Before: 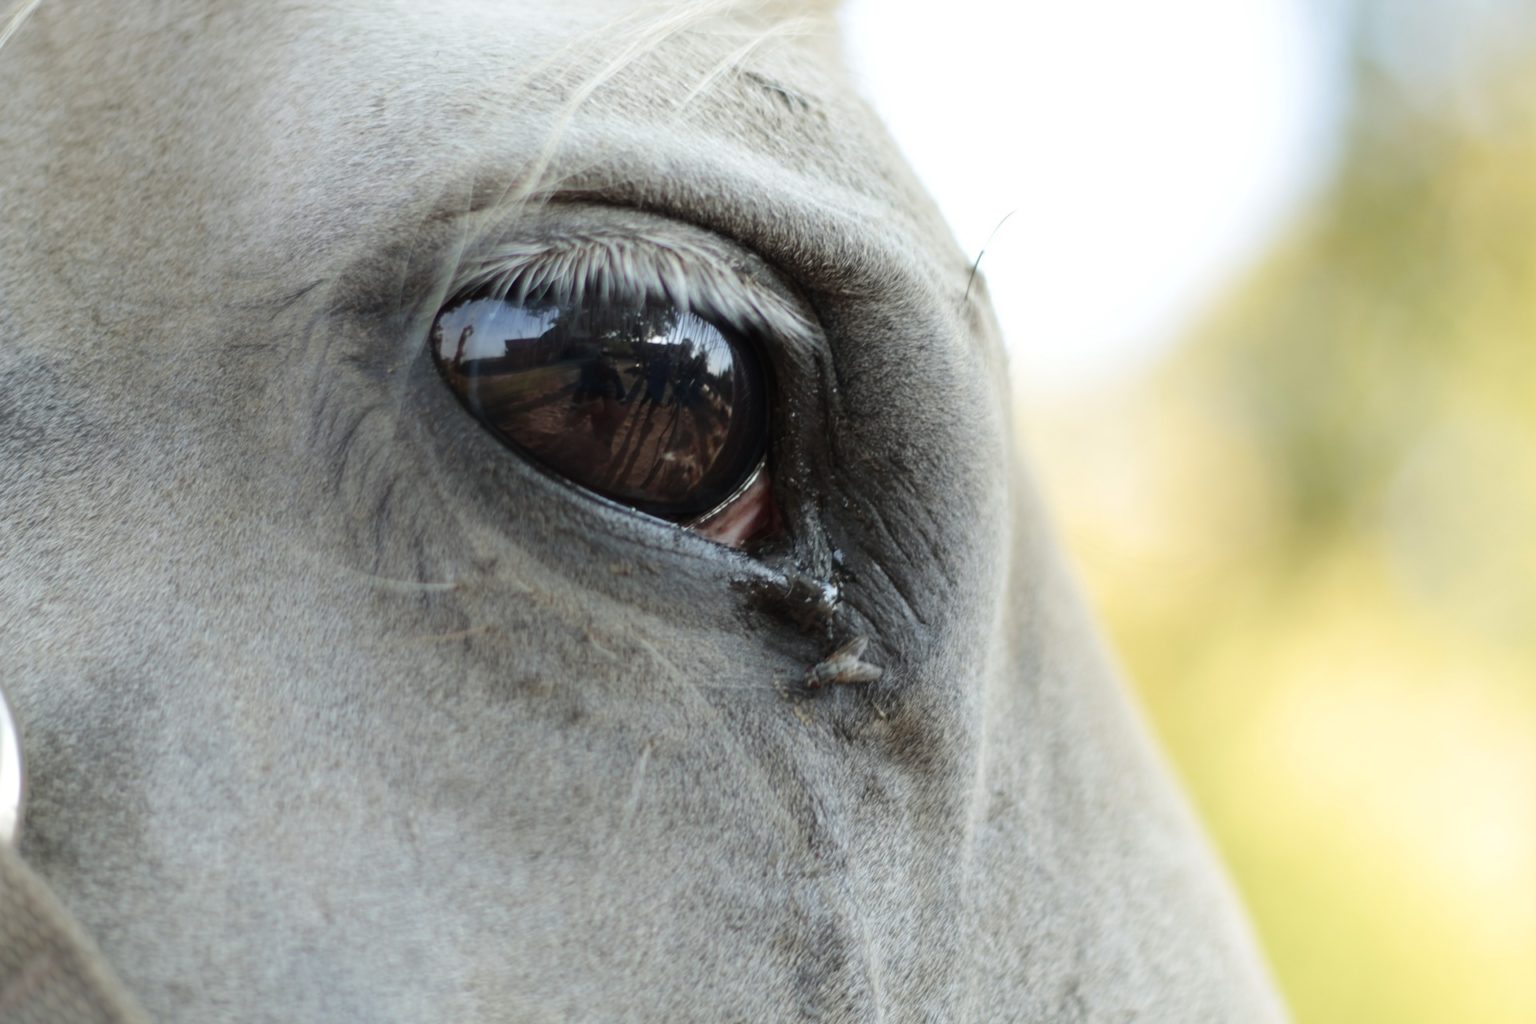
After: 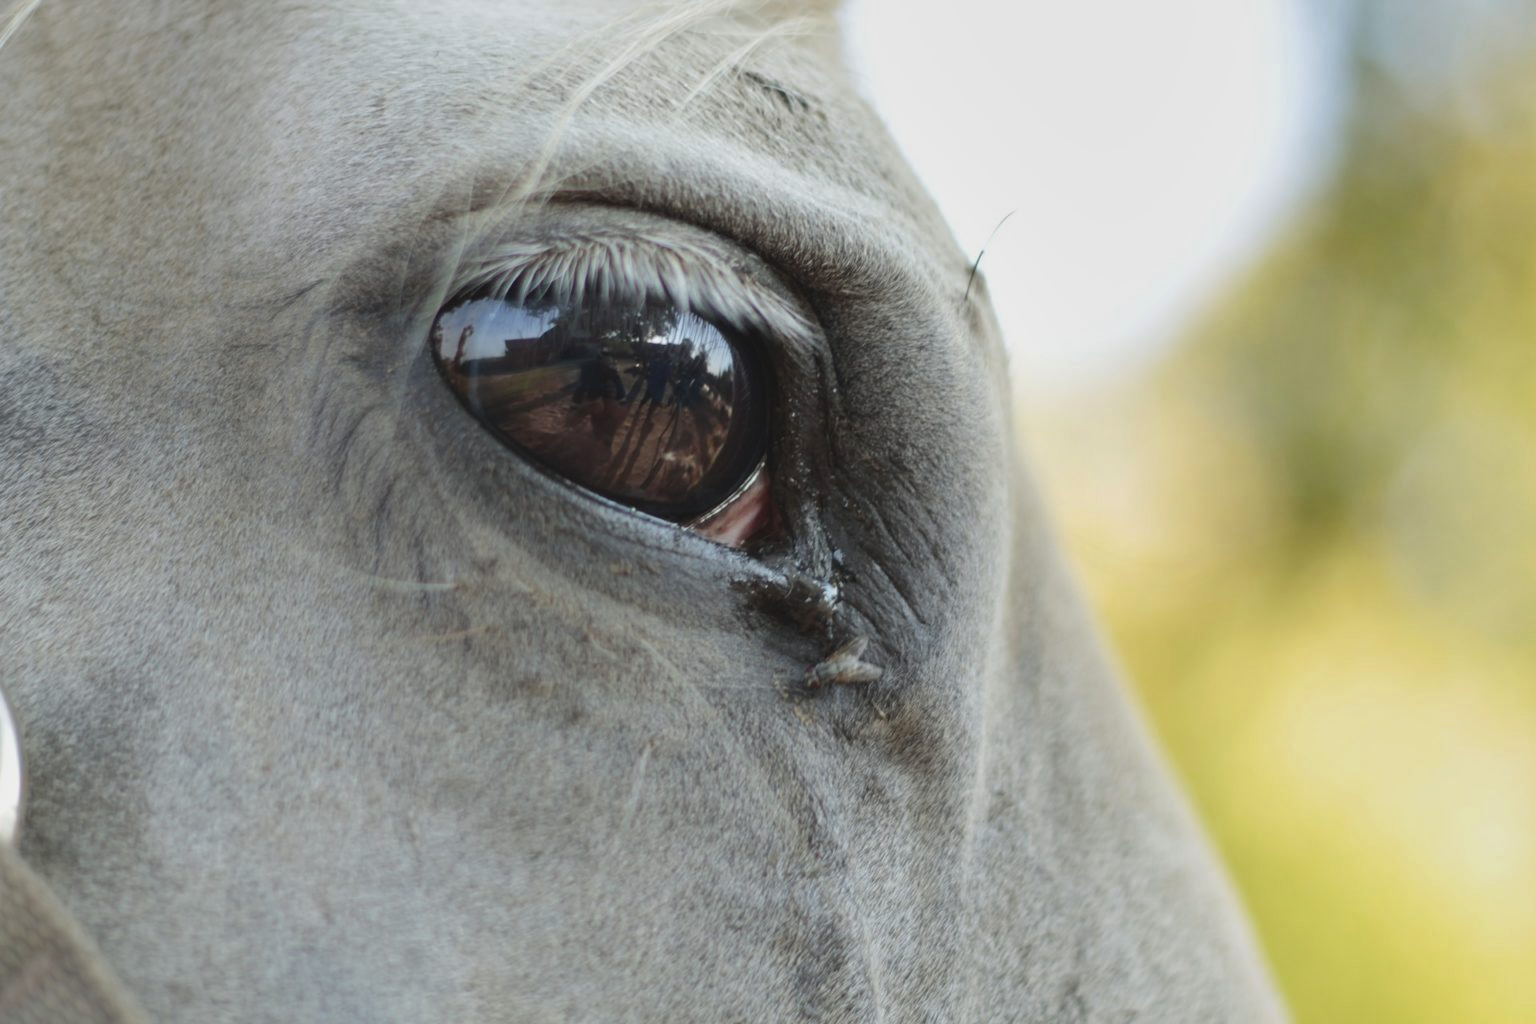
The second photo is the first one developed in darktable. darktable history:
shadows and highlights: white point adjustment 0.05, highlights color adjustment 55.9%, soften with gaussian
contrast brightness saturation: contrast -0.11
